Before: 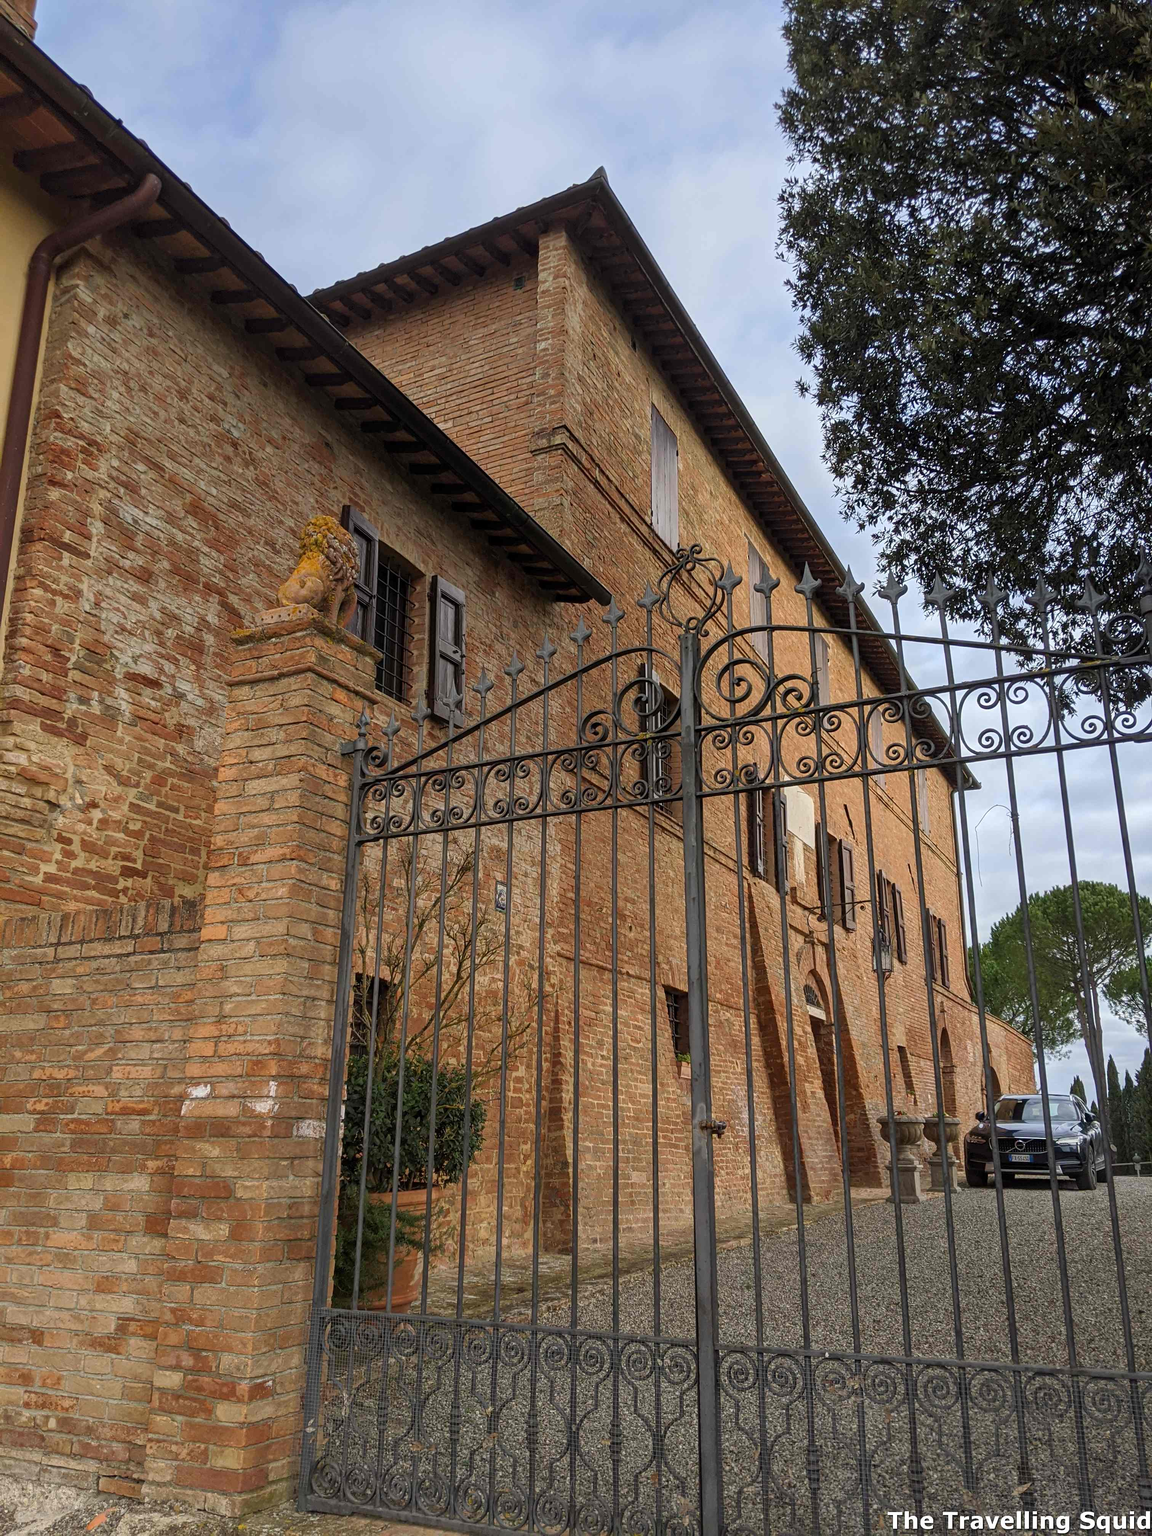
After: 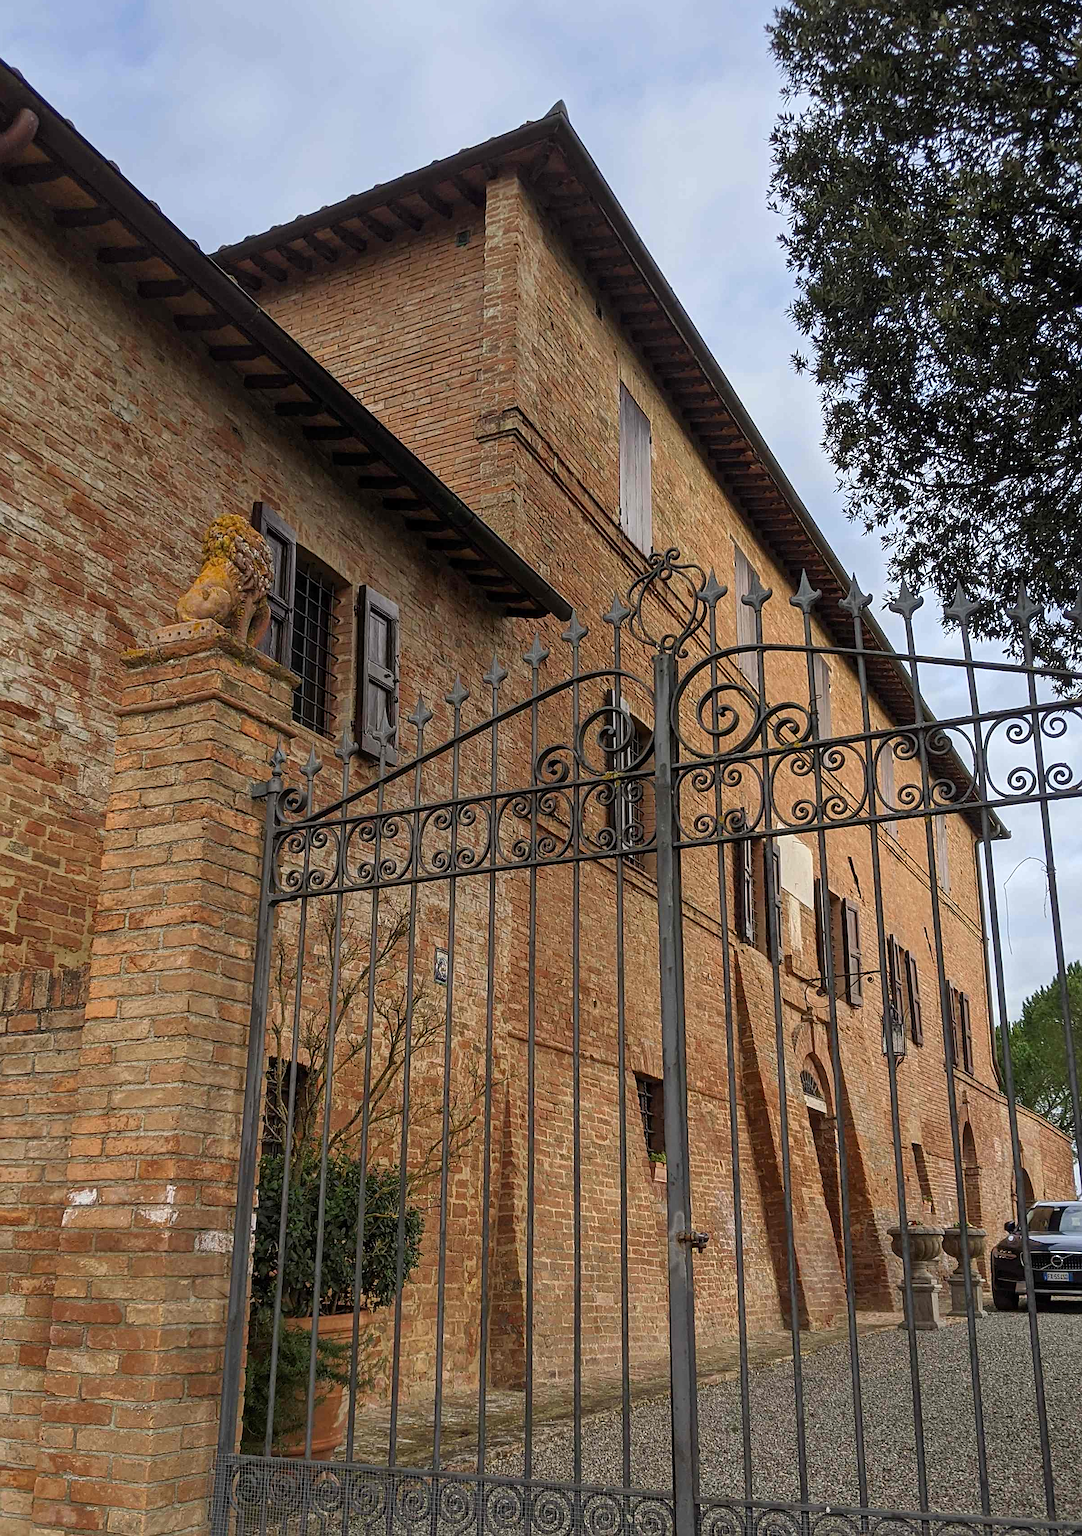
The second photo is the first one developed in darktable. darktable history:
tone equalizer: on, module defaults
crop: left 11.225%, top 5.381%, right 9.565%, bottom 10.314%
sharpen: on, module defaults
